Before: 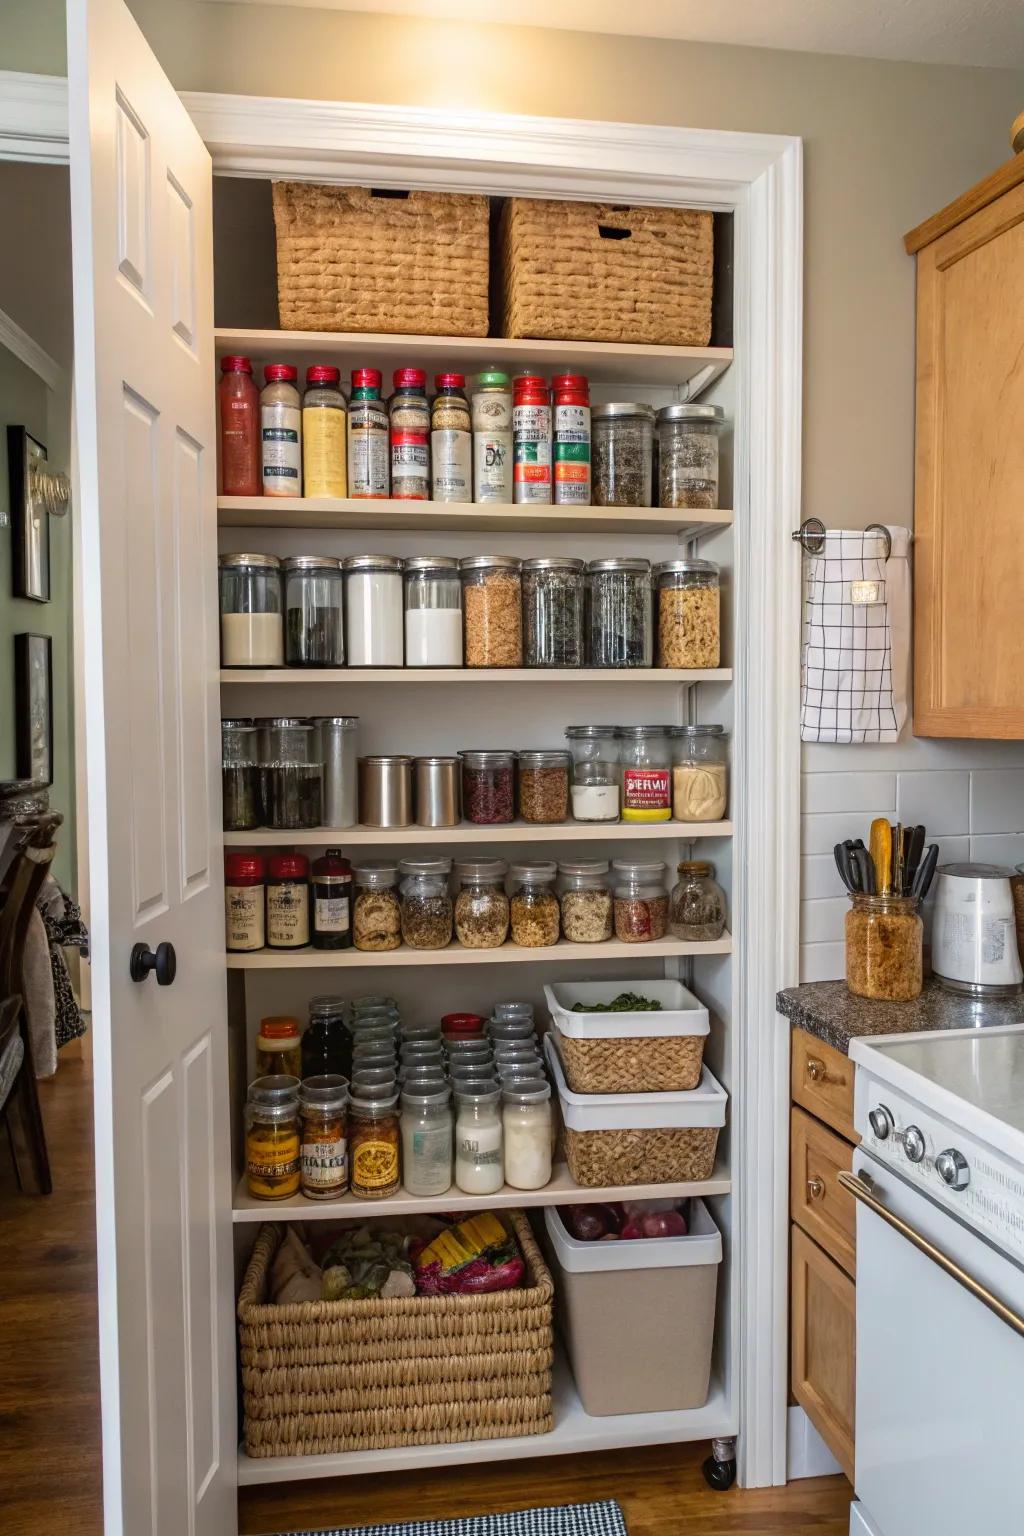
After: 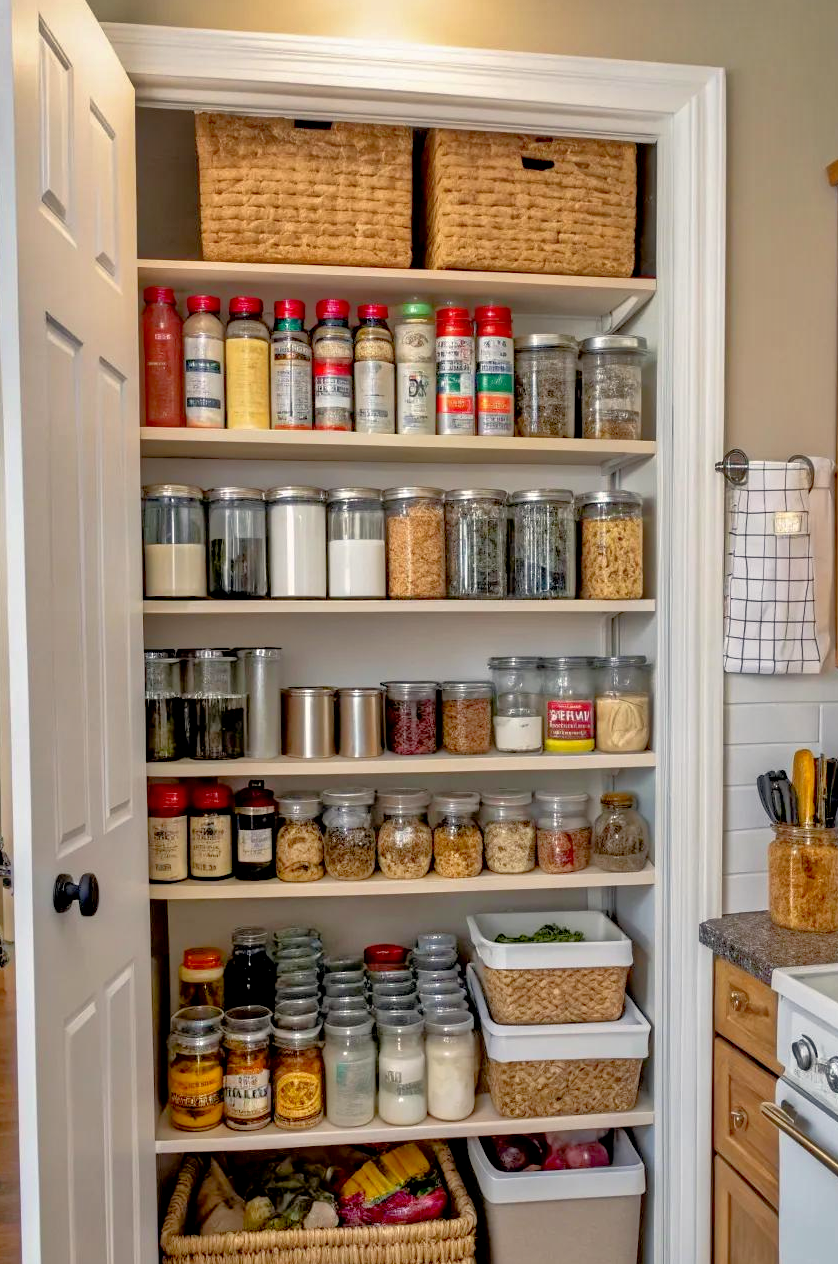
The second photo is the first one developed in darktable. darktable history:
tone equalizer: -7 EV 0.155 EV, -6 EV 0.586 EV, -5 EV 1.17 EV, -4 EV 1.34 EV, -3 EV 1.16 EV, -2 EV 0.6 EV, -1 EV 0.155 EV
shadows and highlights: shadows 43.85, white point adjustment -1.58, soften with gaussian
exposure: black level correction 0.01, exposure 0.017 EV, compensate exposure bias true, compensate highlight preservation false
crop and rotate: left 7.54%, top 4.495%, right 10.595%, bottom 13.152%
color correction: highlights a* 0.494, highlights b* 2.69, shadows a* -0.927, shadows b* -4.74
